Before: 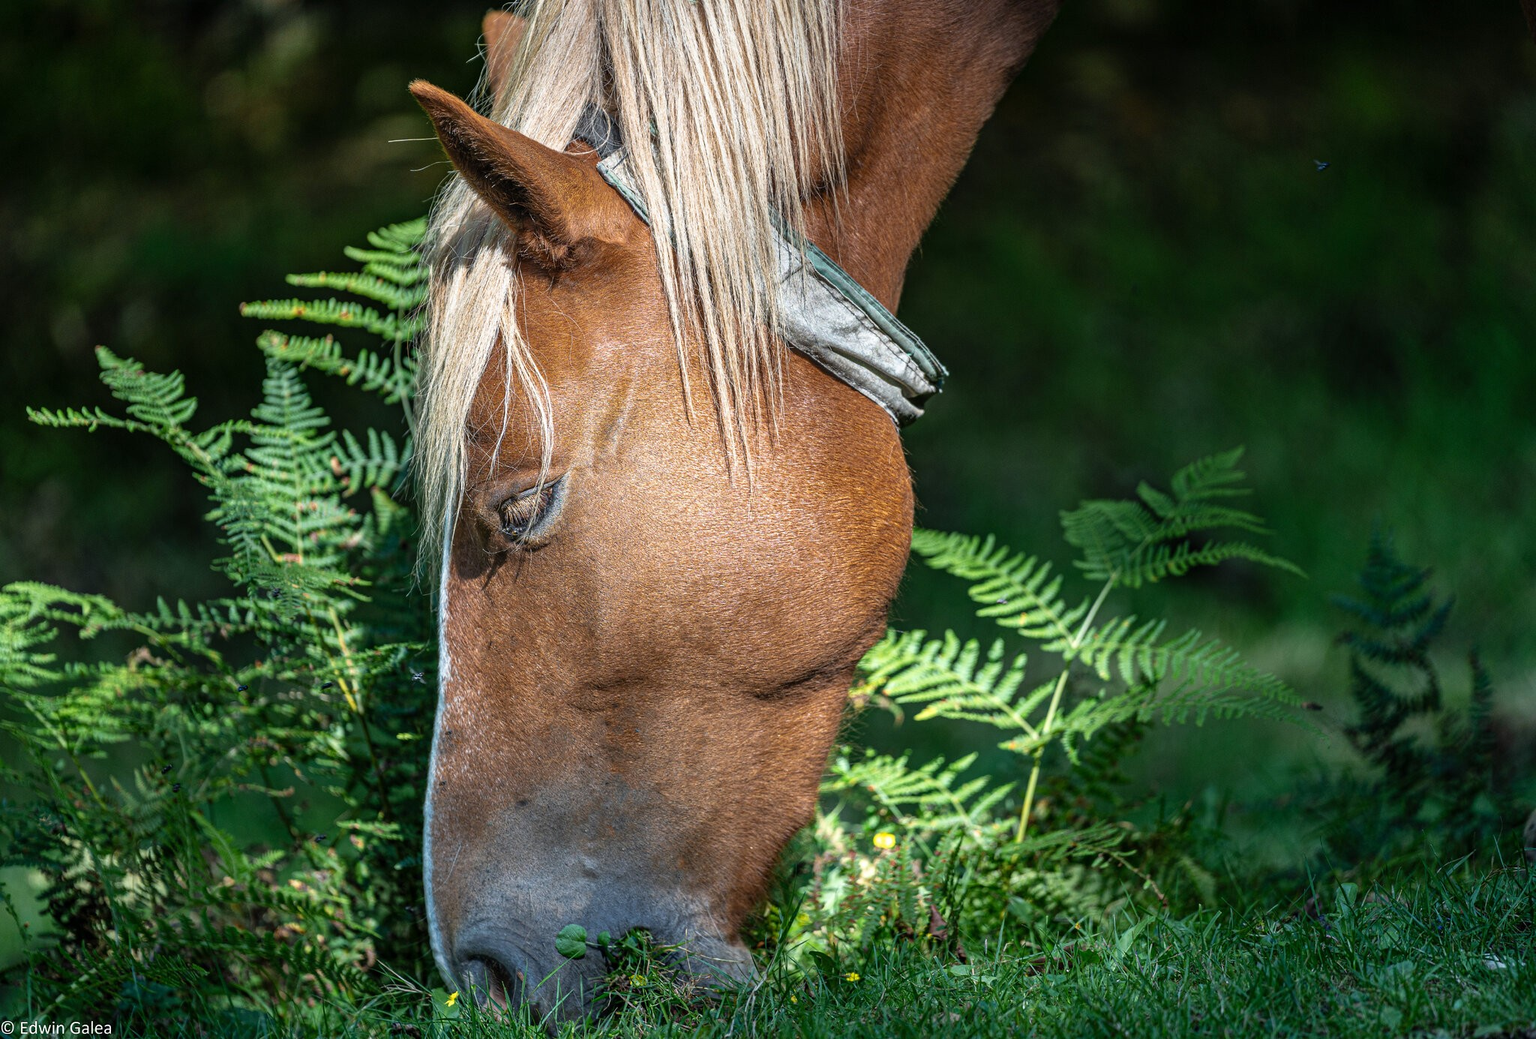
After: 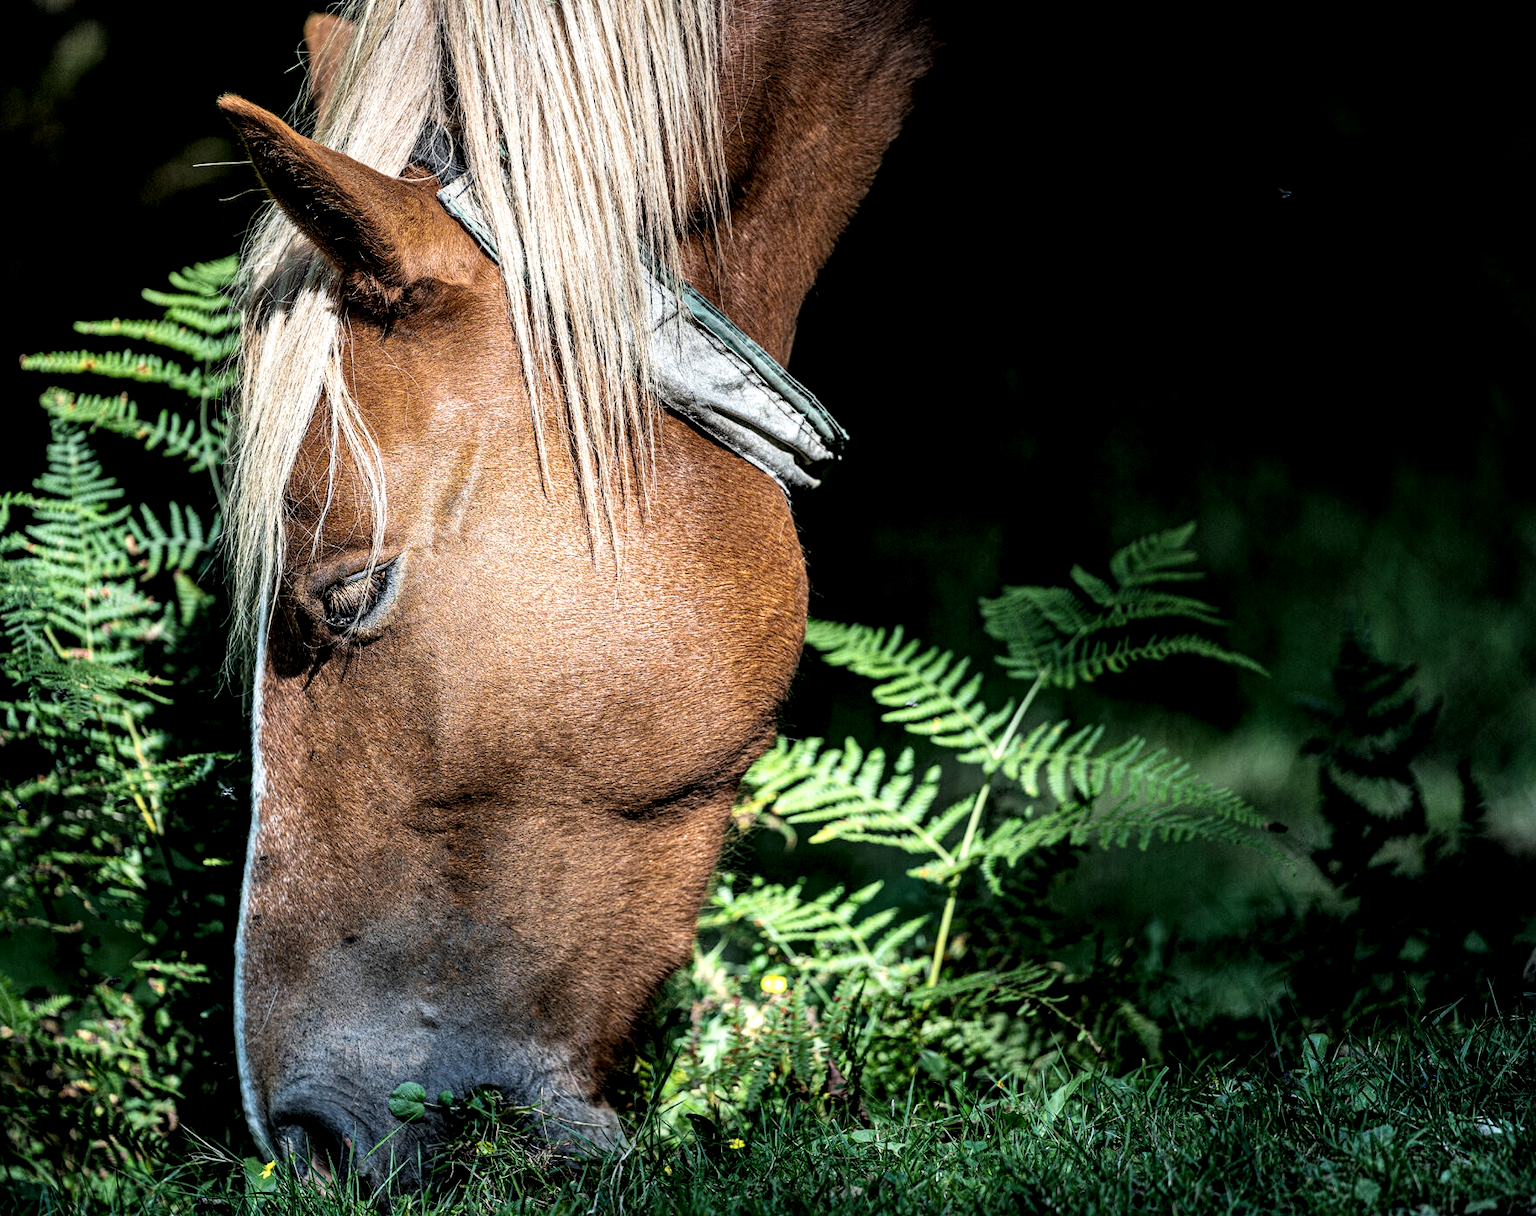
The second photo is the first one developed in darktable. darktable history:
local contrast: highlights 123%, shadows 126%, detail 140%, midtone range 0.254
filmic rgb: black relative exposure -5 EV, white relative exposure 3.5 EV, hardness 3.19, contrast 1.4, highlights saturation mix -30%
crop and rotate: left 14.584%
